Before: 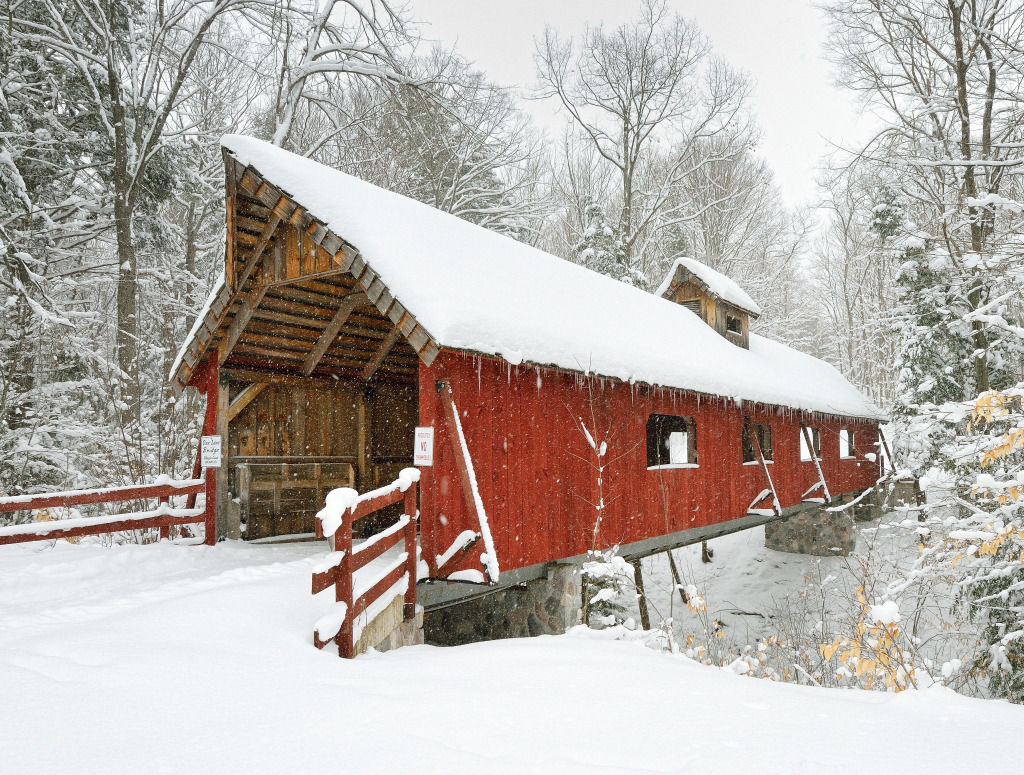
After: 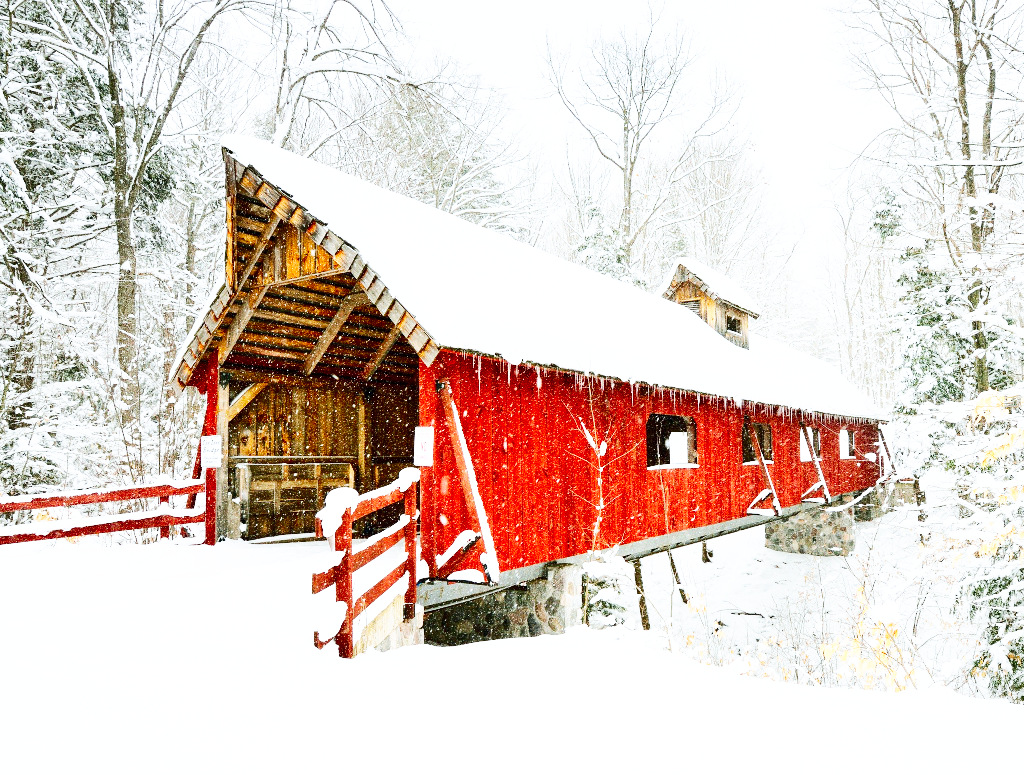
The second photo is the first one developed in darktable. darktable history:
base curve: curves: ch0 [(0, 0) (0.007, 0.004) (0.027, 0.03) (0.046, 0.07) (0.207, 0.54) (0.442, 0.872) (0.673, 0.972) (1, 1)], preserve colors none
white balance: red 0.976, blue 1.04
exposure: exposure 0.2 EV, compensate highlight preservation false
contrast brightness saturation: contrast 0.19, brightness -0.11, saturation 0.21
